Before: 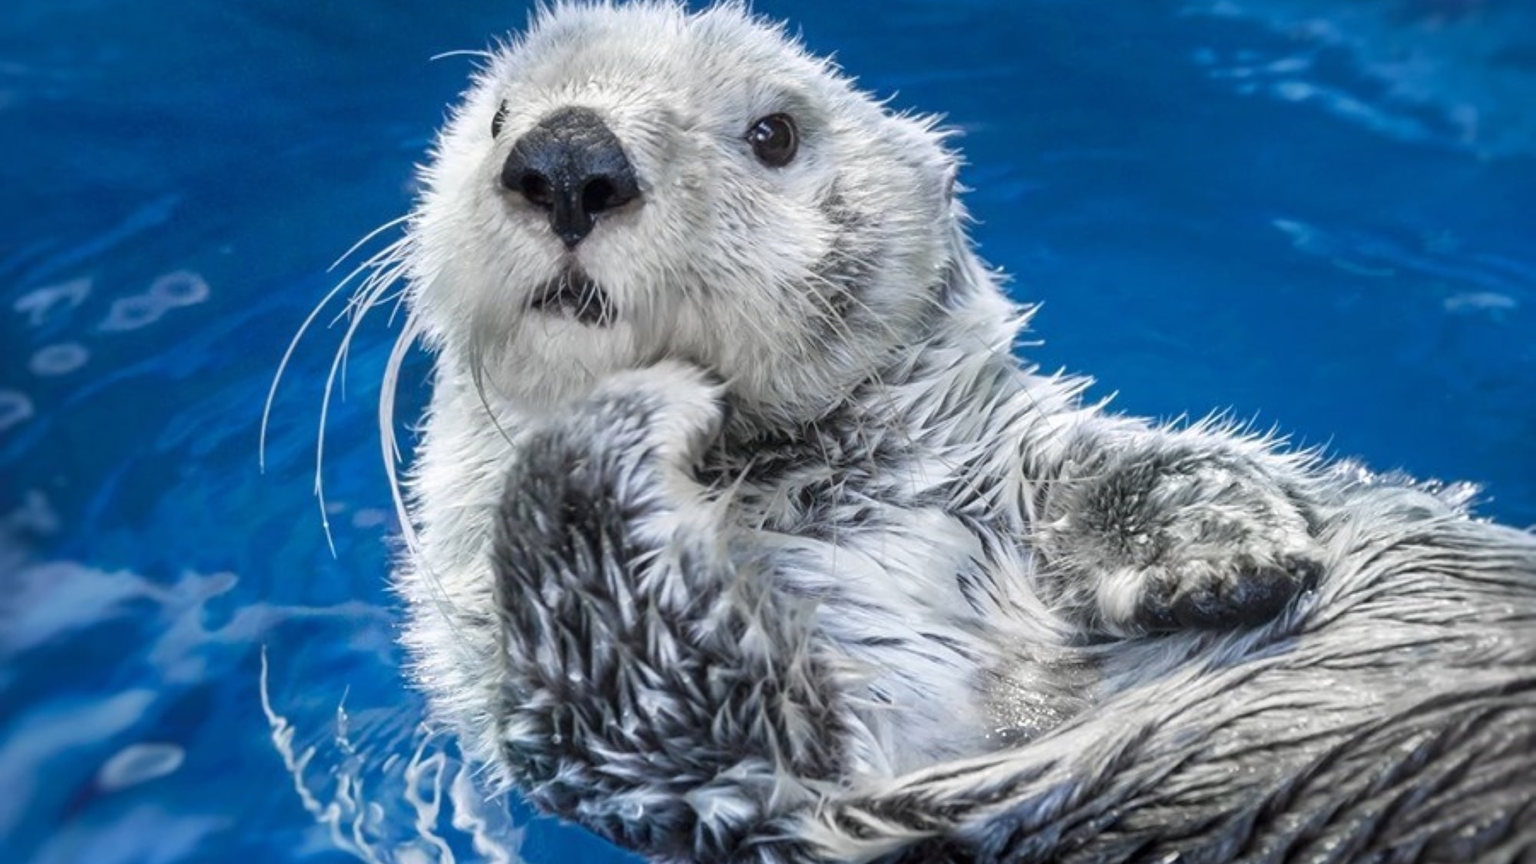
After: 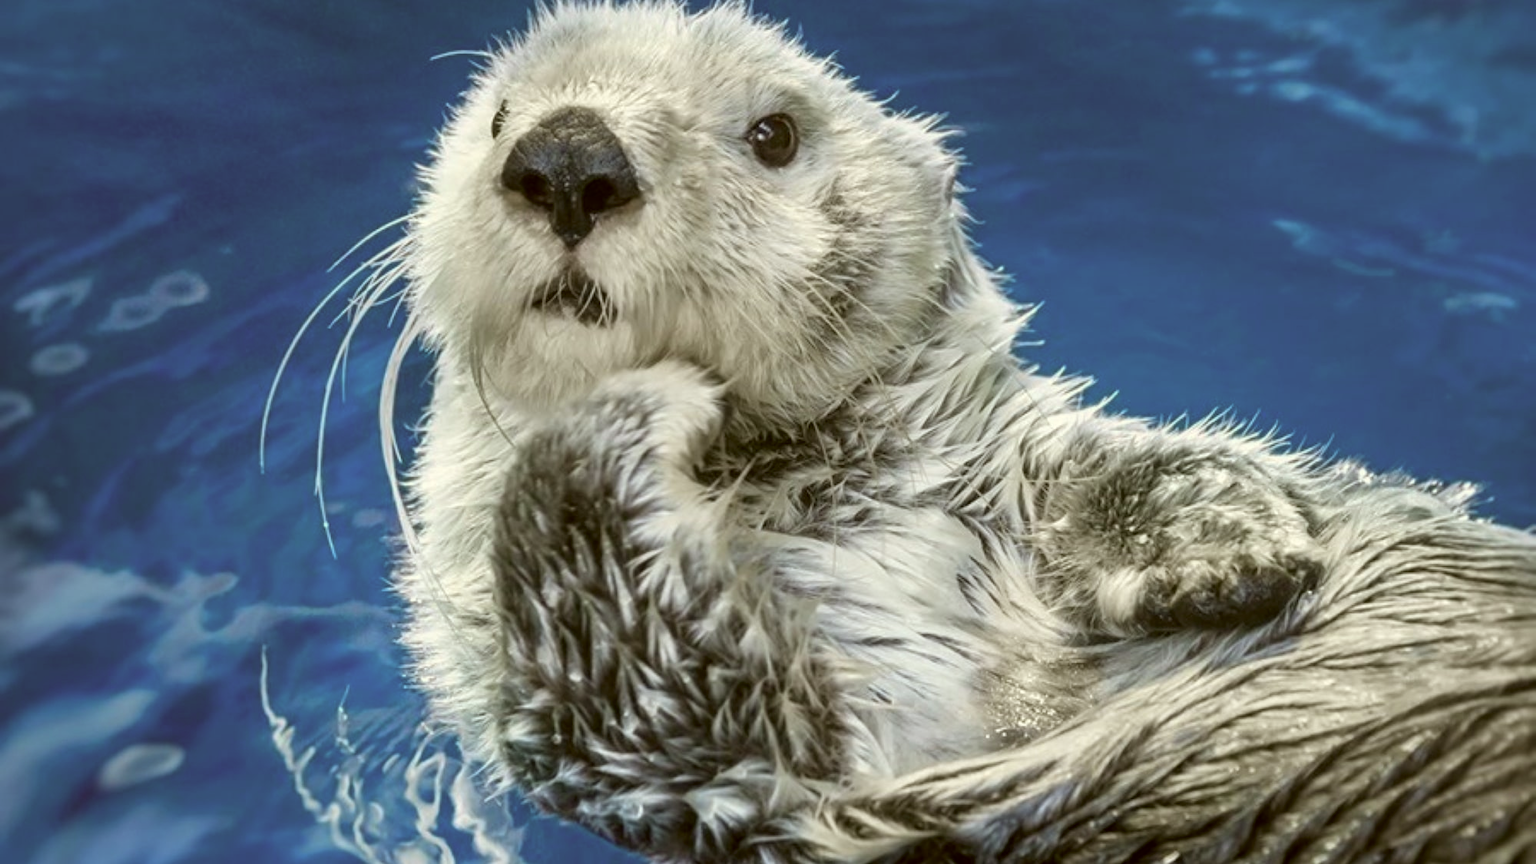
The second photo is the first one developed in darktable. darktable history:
color correction: highlights a* -1.82, highlights b* 10.53, shadows a* 0.787, shadows b* 19.84
